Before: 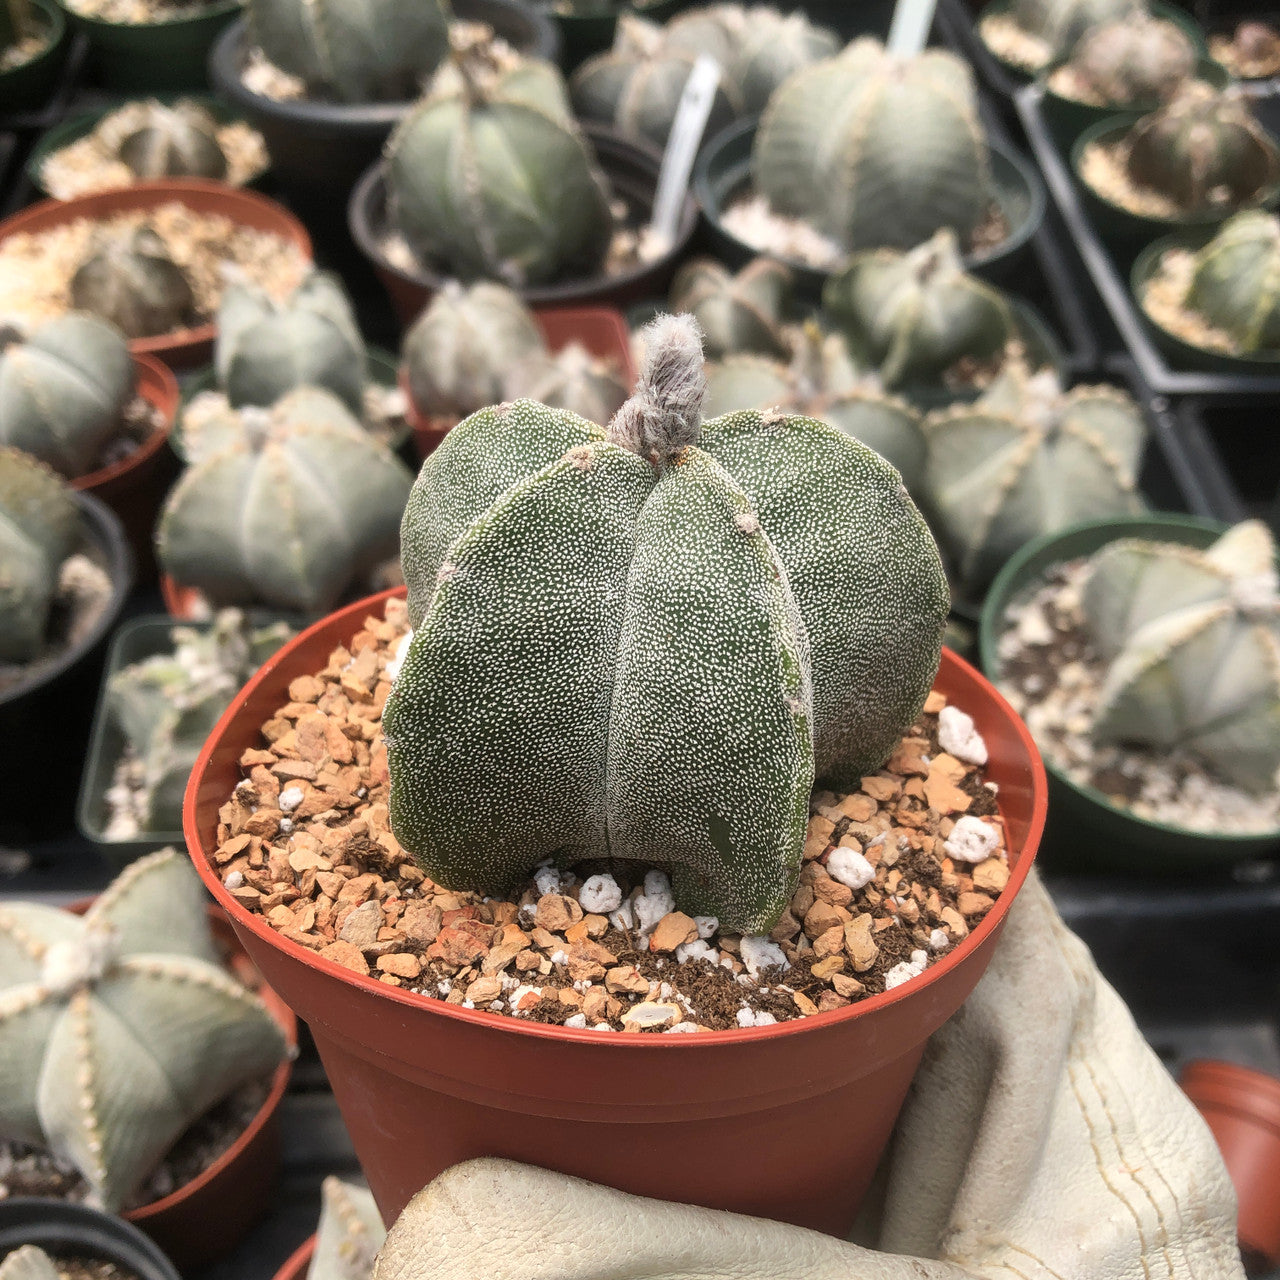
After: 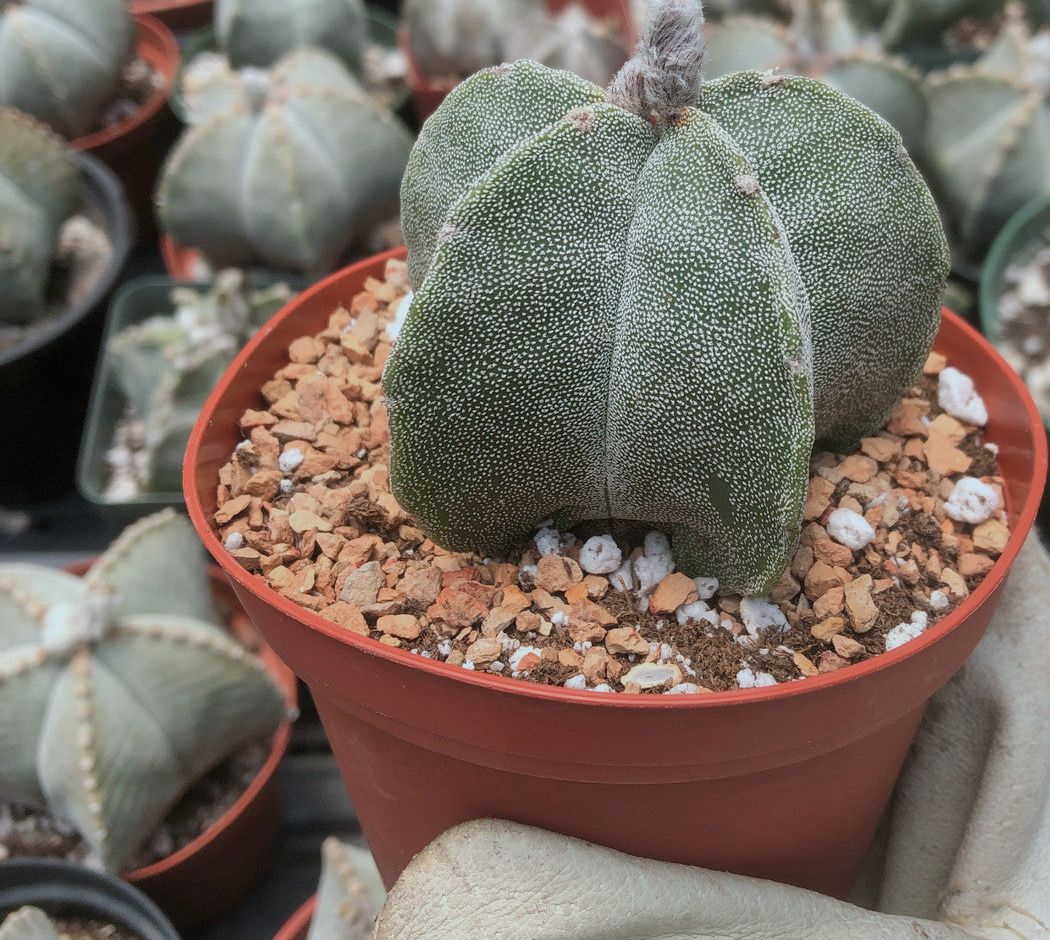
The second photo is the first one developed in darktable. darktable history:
crop: top 26.531%, right 17.959%
tone equalizer: -8 EV 0.25 EV, -7 EV 0.417 EV, -6 EV 0.417 EV, -5 EV 0.25 EV, -3 EV -0.25 EV, -2 EV -0.417 EV, -1 EV -0.417 EV, +0 EV -0.25 EV, edges refinement/feathering 500, mask exposure compensation -1.57 EV, preserve details guided filter
color correction: highlights a* -4.18, highlights b* -10.81
